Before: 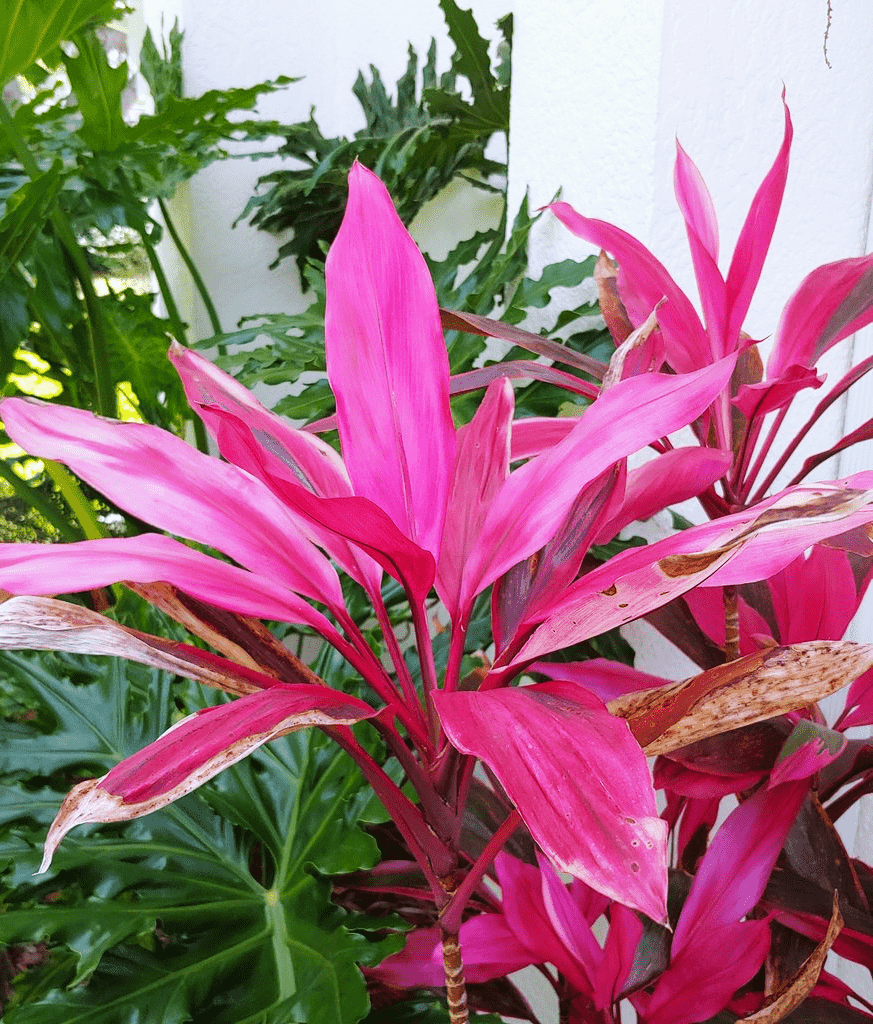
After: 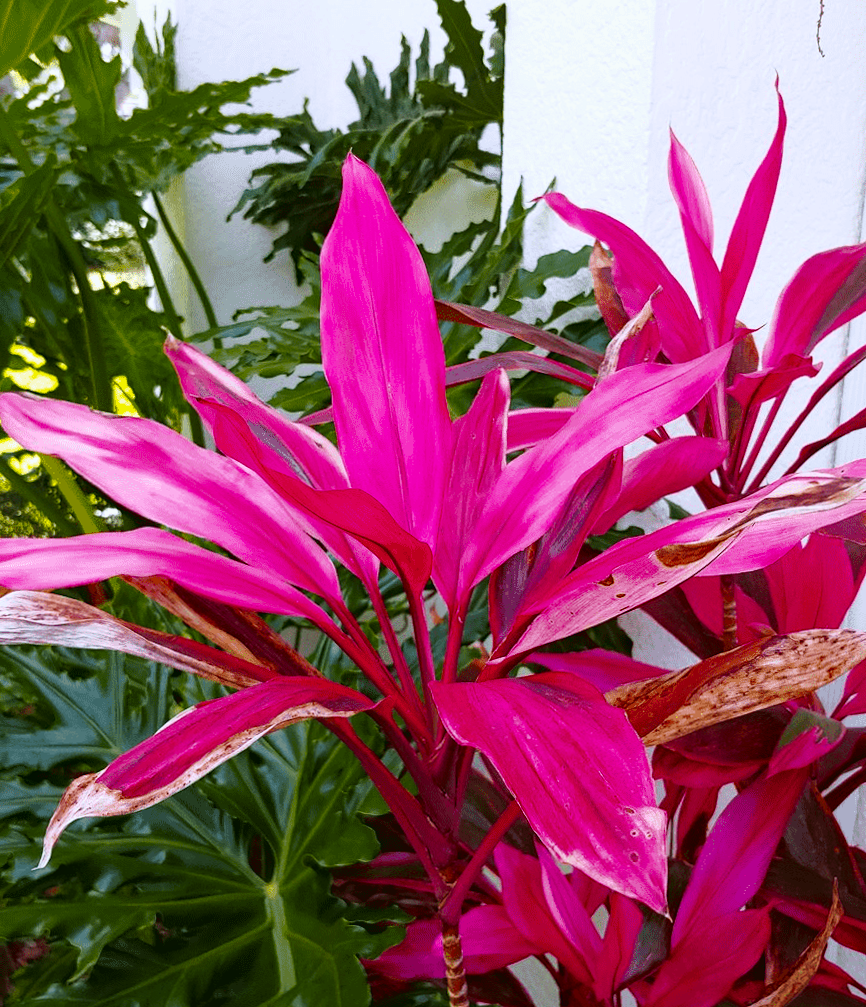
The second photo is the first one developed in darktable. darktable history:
exposure: black level correction 0.001, compensate highlight preservation false
rotate and perspective: rotation -0.45°, automatic cropping original format, crop left 0.008, crop right 0.992, crop top 0.012, crop bottom 0.988
haze removal: compatibility mode true, adaptive false
tone curve: curves: ch0 [(0, 0.024) (0.119, 0.146) (0.474, 0.464) (0.718, 0.721) (0.817, 0.839) (1, 0.998)]; ch1 [(0, 0) (0.377, 0.416) (0.439, 0.451) (0.477, 0.477) (0.501, 0.503) (0.538, 0.544) (0.58, 0.602) (0.664, 0.676) (0.783, 0.804) (1, 1)]; ch2 [(0, 0) (0.38, 0.405) (0.463, 0.456) (0.498, 0.497) (0.524, 0.535) (0.578, 0.576) (0.648, 0.665) (1, 1)], color space Lab, independent channels, preserve colors none
contrast brightness saturation: contrast 0.07, brightness -0.14, saturation 0.11
